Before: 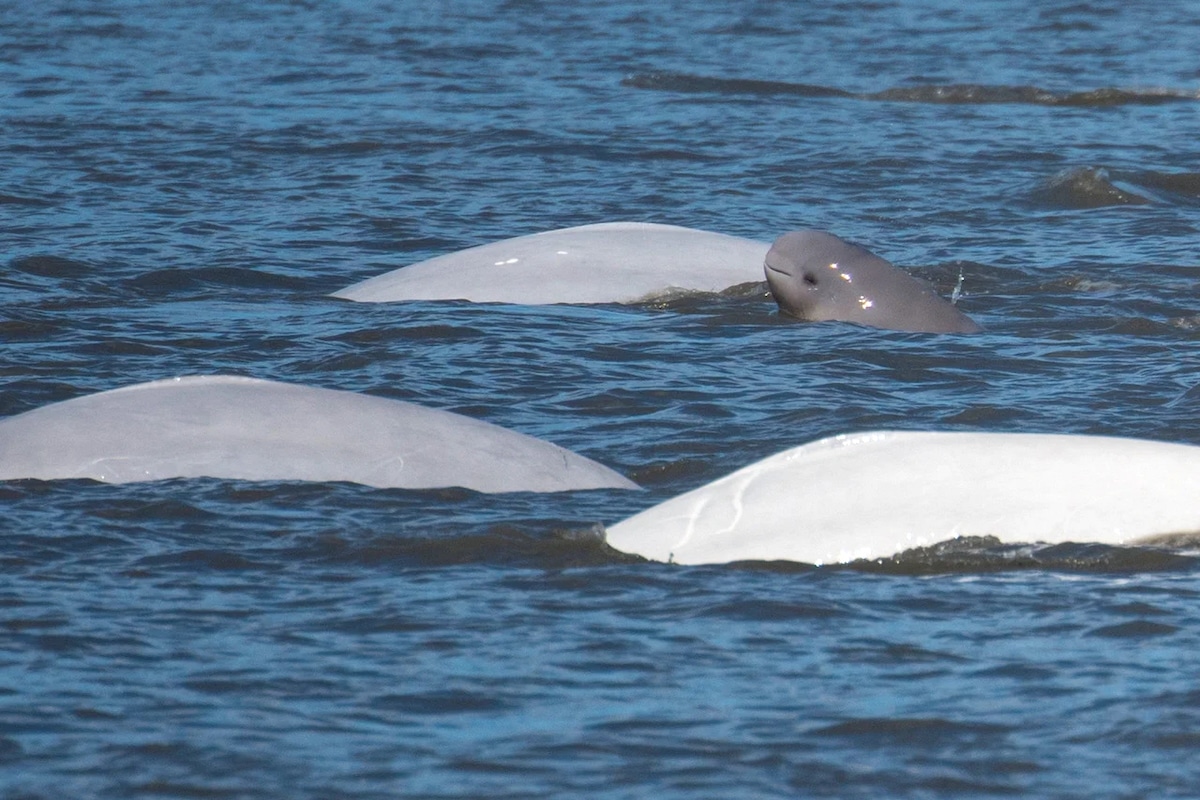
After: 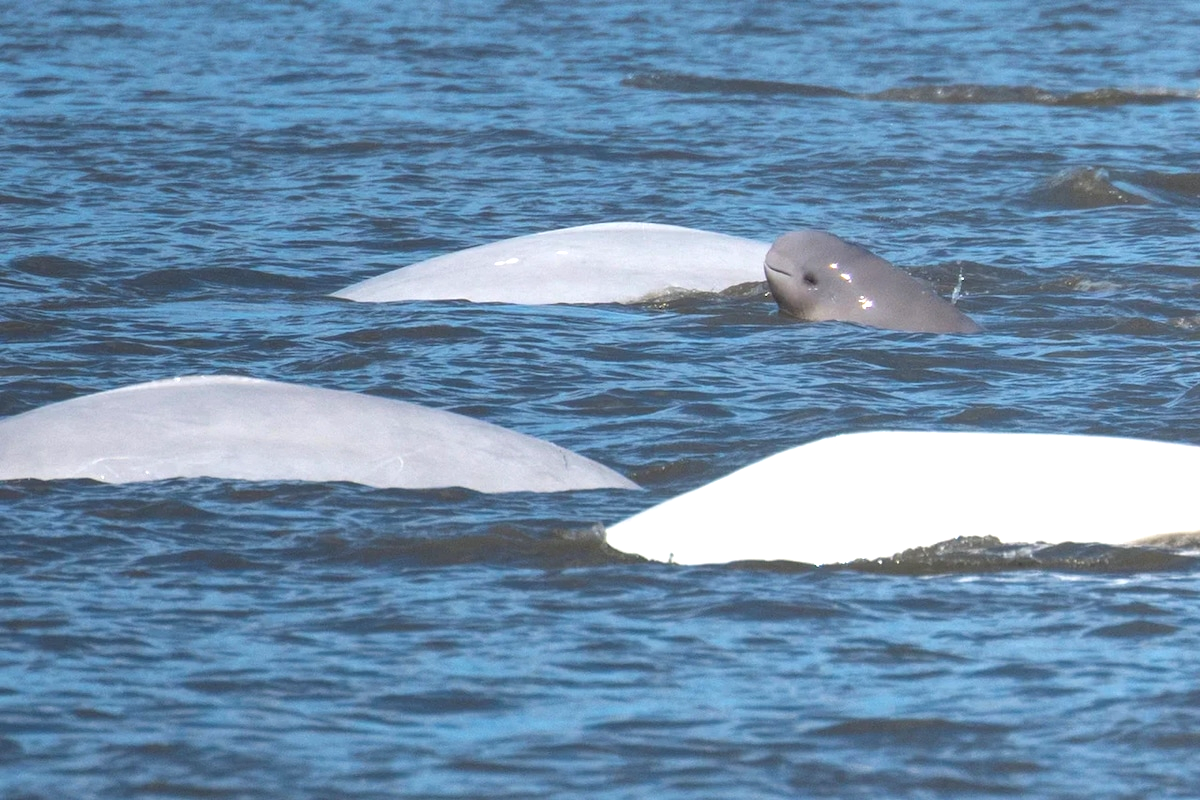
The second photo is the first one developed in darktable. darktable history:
exposure: black level correction -0.005, exposure 0.612 EV, compensate highlight preservation false
